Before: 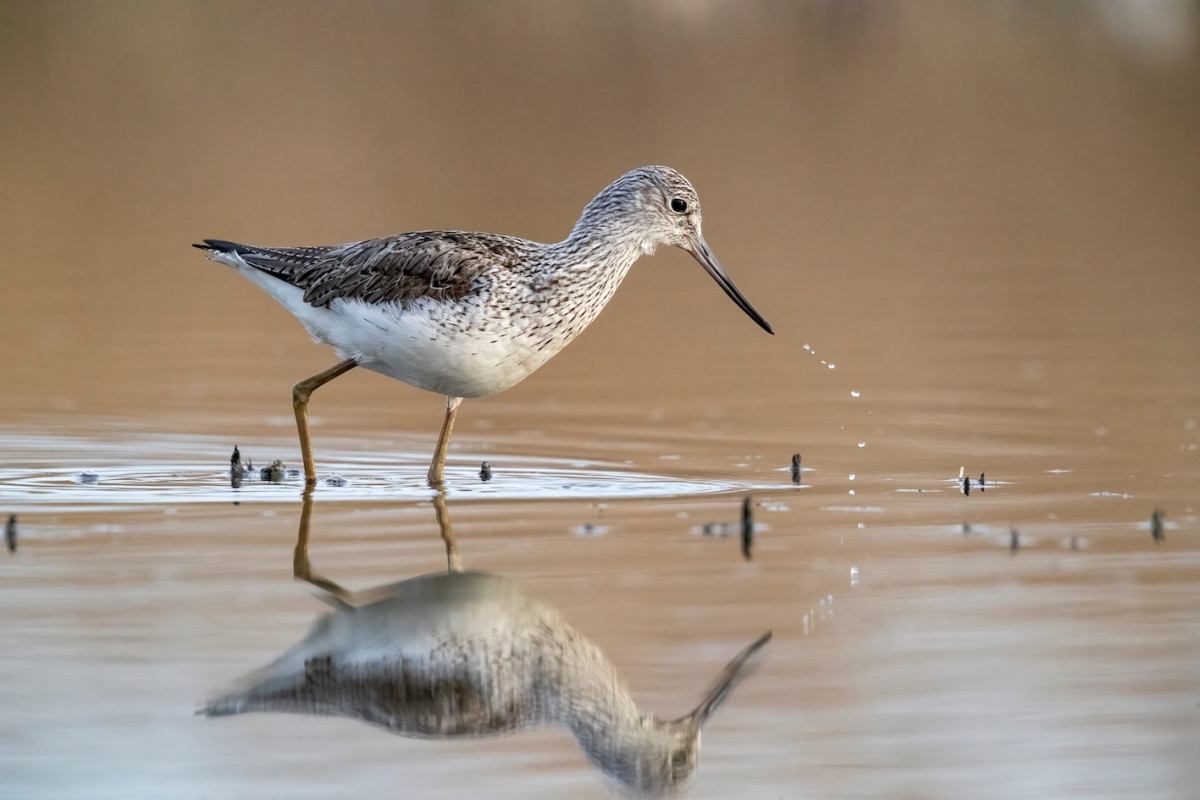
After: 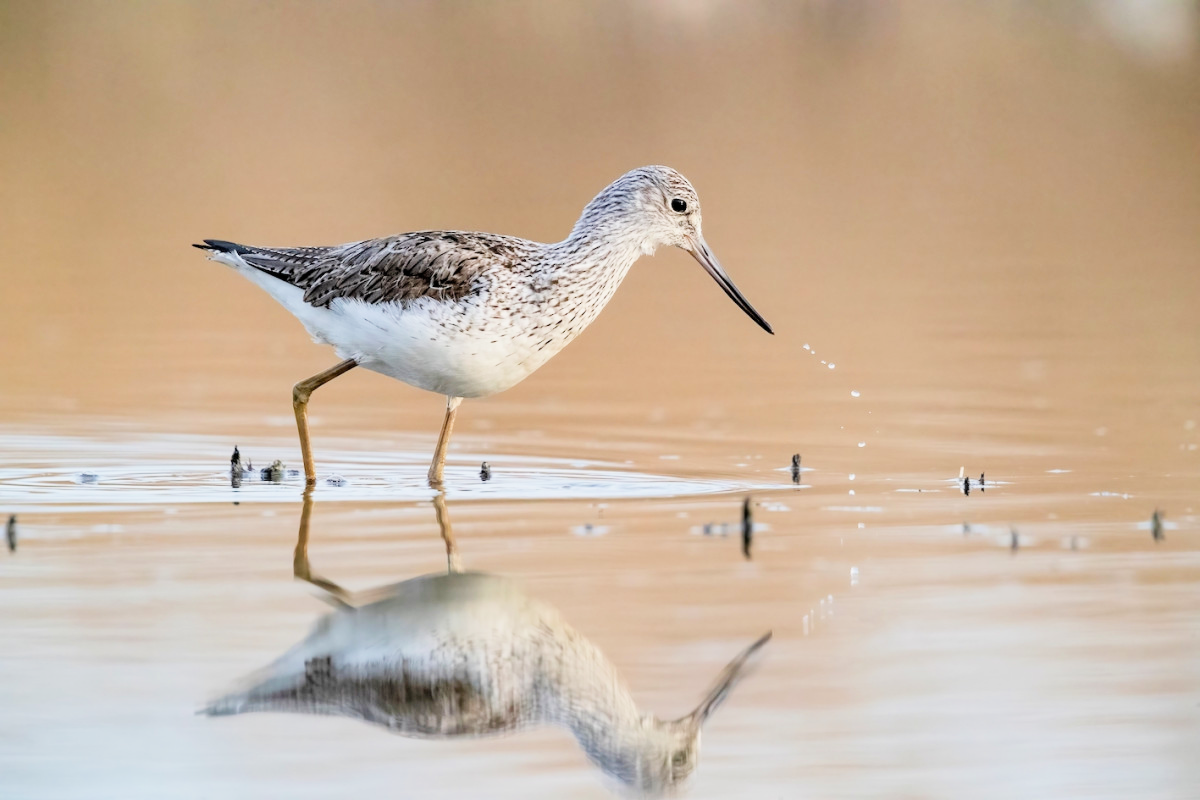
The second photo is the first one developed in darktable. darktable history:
color balance rgb: perceptual saturation grading › global saturation 6.152%
exposure: black level correction 0, exposure 1.2 EV, compensate exposure bias true, compensate highlight preservation false
filmic rgb: black relative exposure -7.65 EV, white relative exposure 4.56 EV, hardness 3.61, contrast 1.055, iterations of high-quality reconstruction 0
